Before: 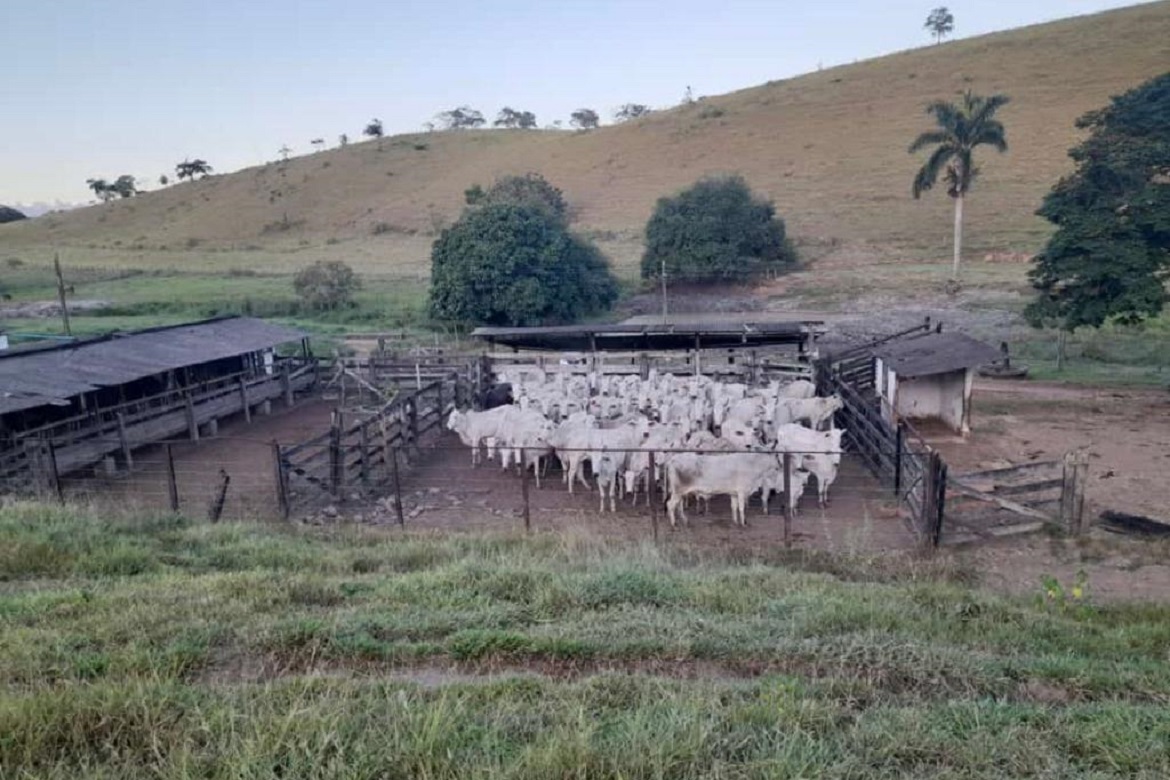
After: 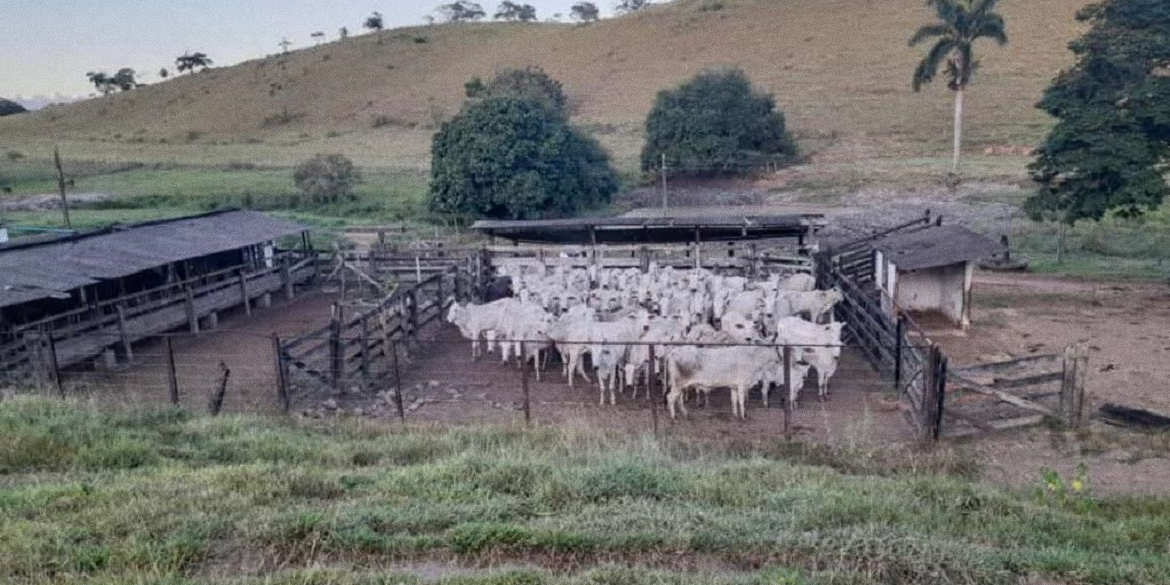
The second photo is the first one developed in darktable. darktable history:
contrast brightness saturation: contrast -0.28
local contrast: highlights 60%, shadows 60%, detail 160%
grain: coarseness 3.21 ISO
crop: top 13.819%, bottom 11.169%
